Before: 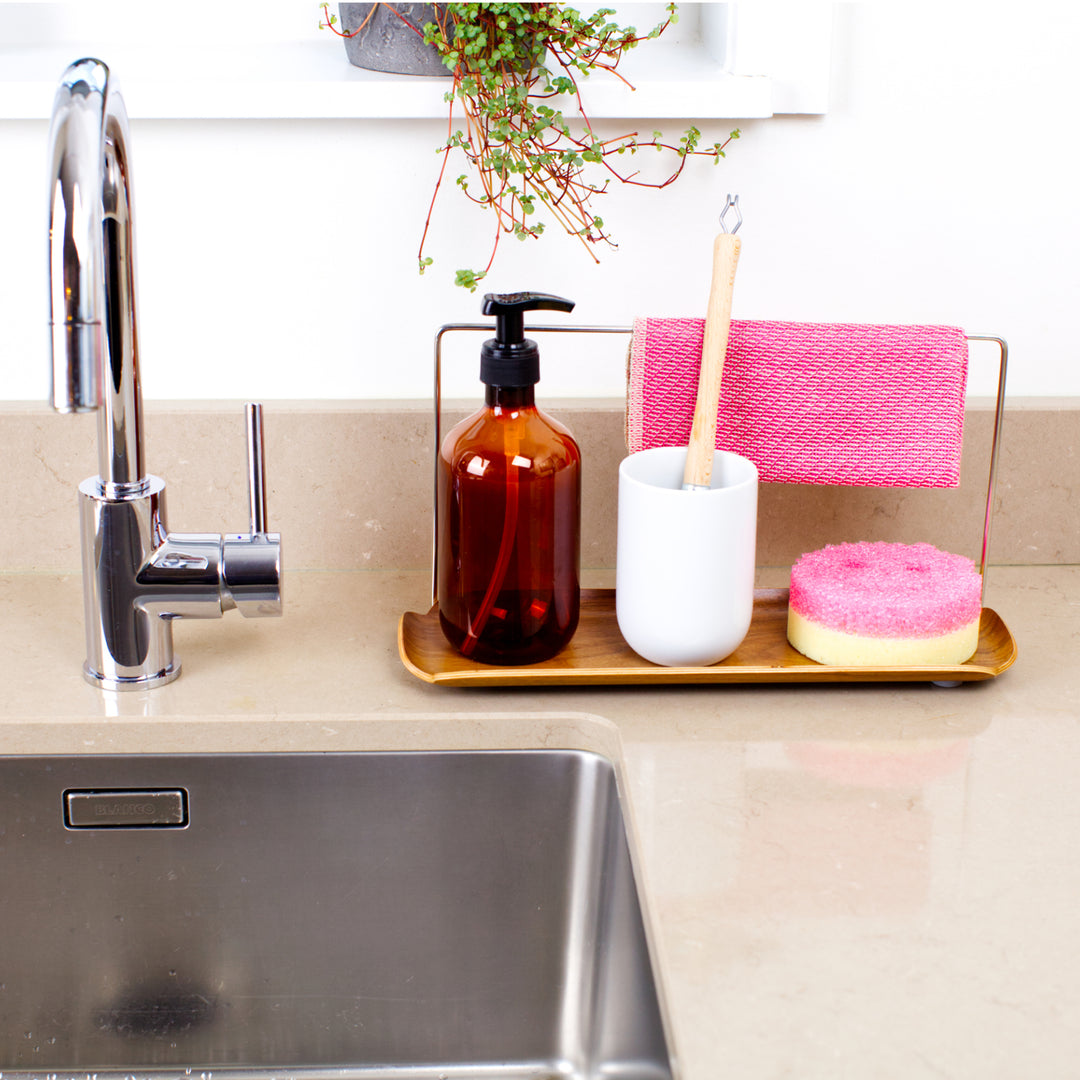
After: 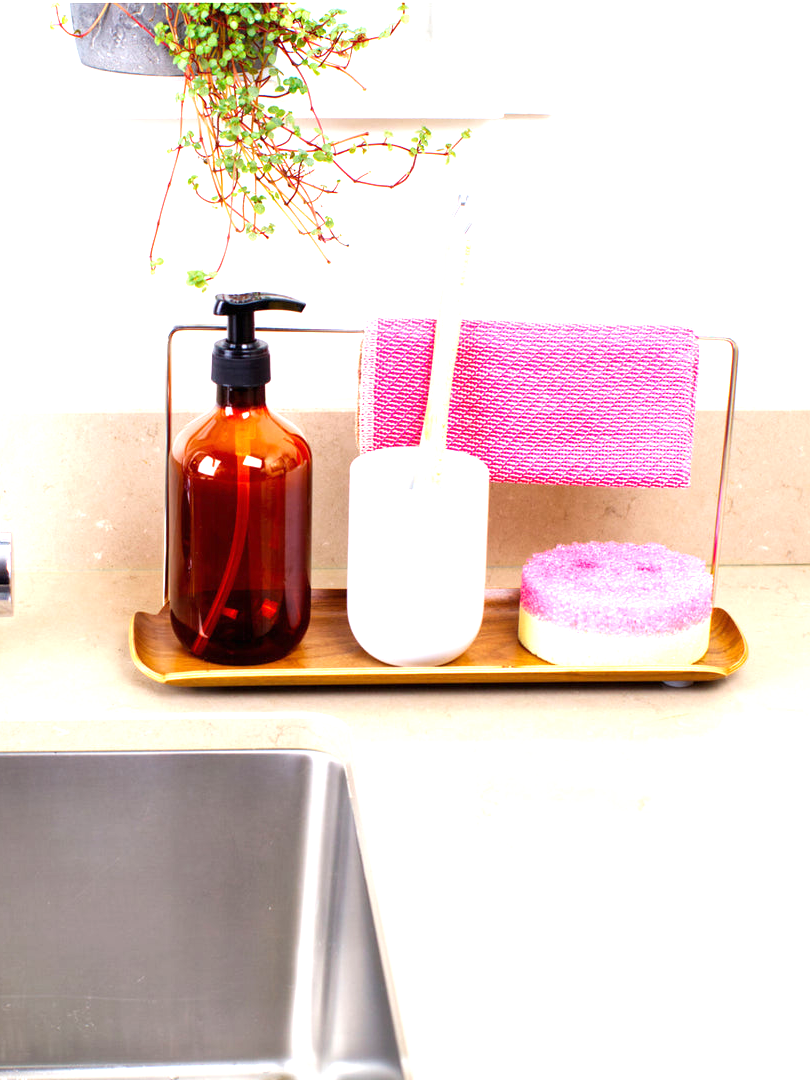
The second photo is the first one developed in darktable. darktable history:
crop and rotate: left 24.97%
exposure: black level correction 0, exposure 0.898 EV, compensate exposure bias true, compensate highlight preservation false
